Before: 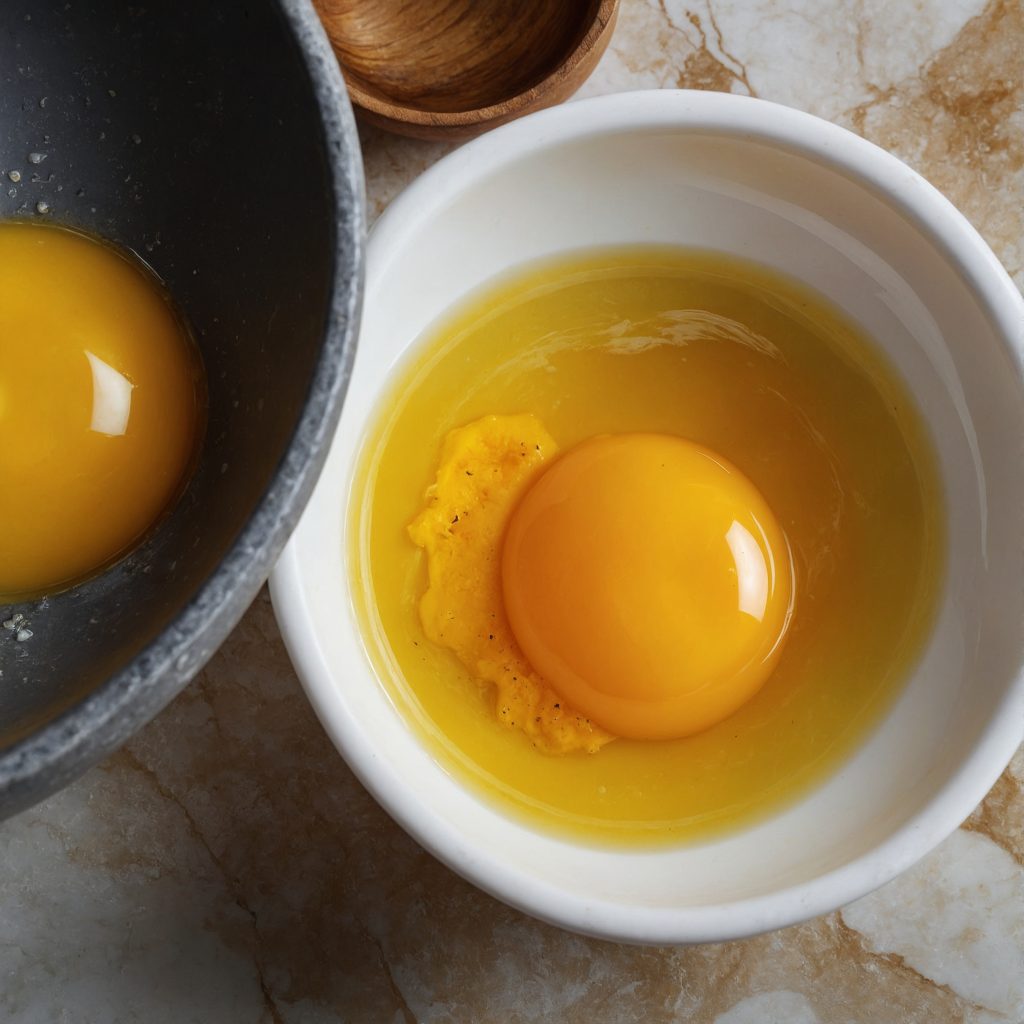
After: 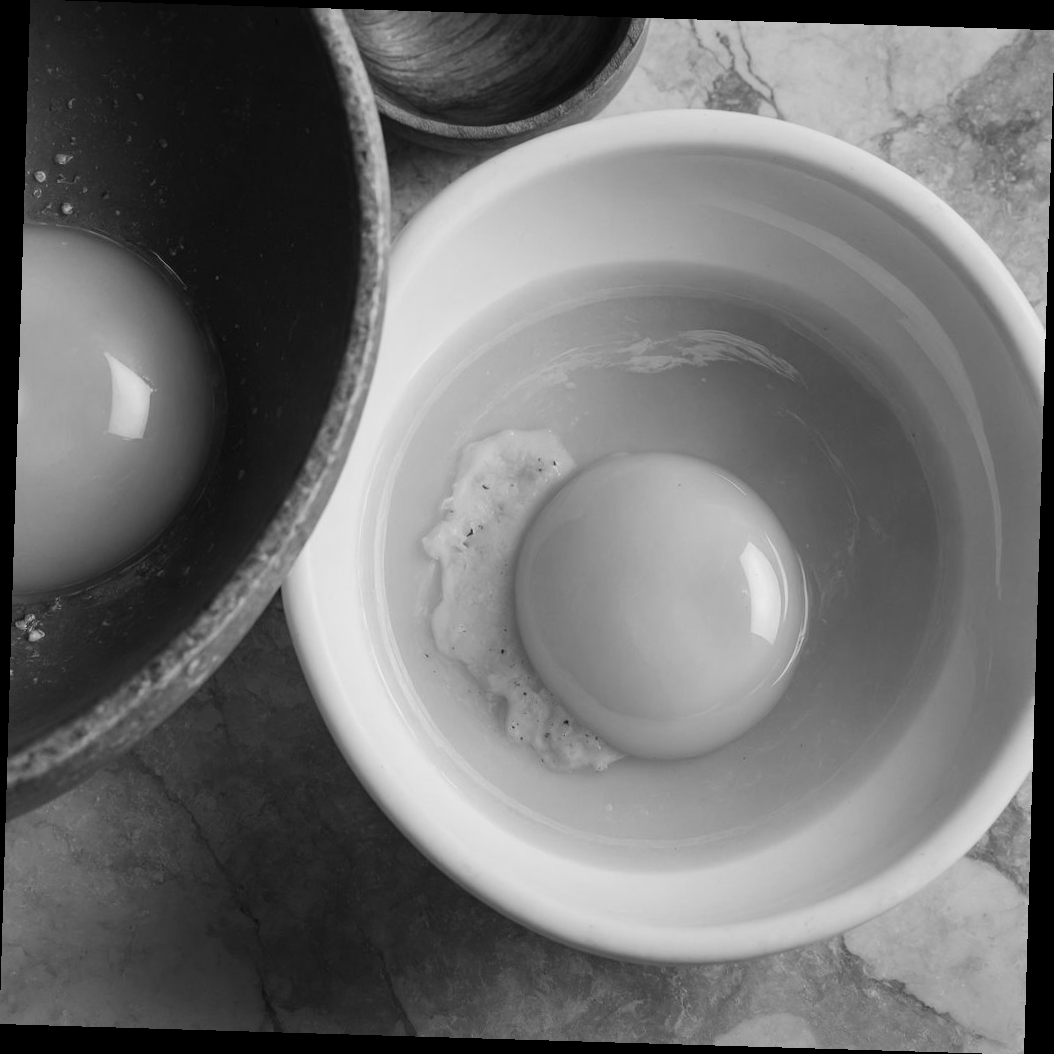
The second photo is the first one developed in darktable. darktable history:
contrast brightness saturation: contrast 0.15, brightness 0.05
monochrome: a -71.75, b 75.82
rotate and perspective: rotation 1.72°, automatic cropping off
